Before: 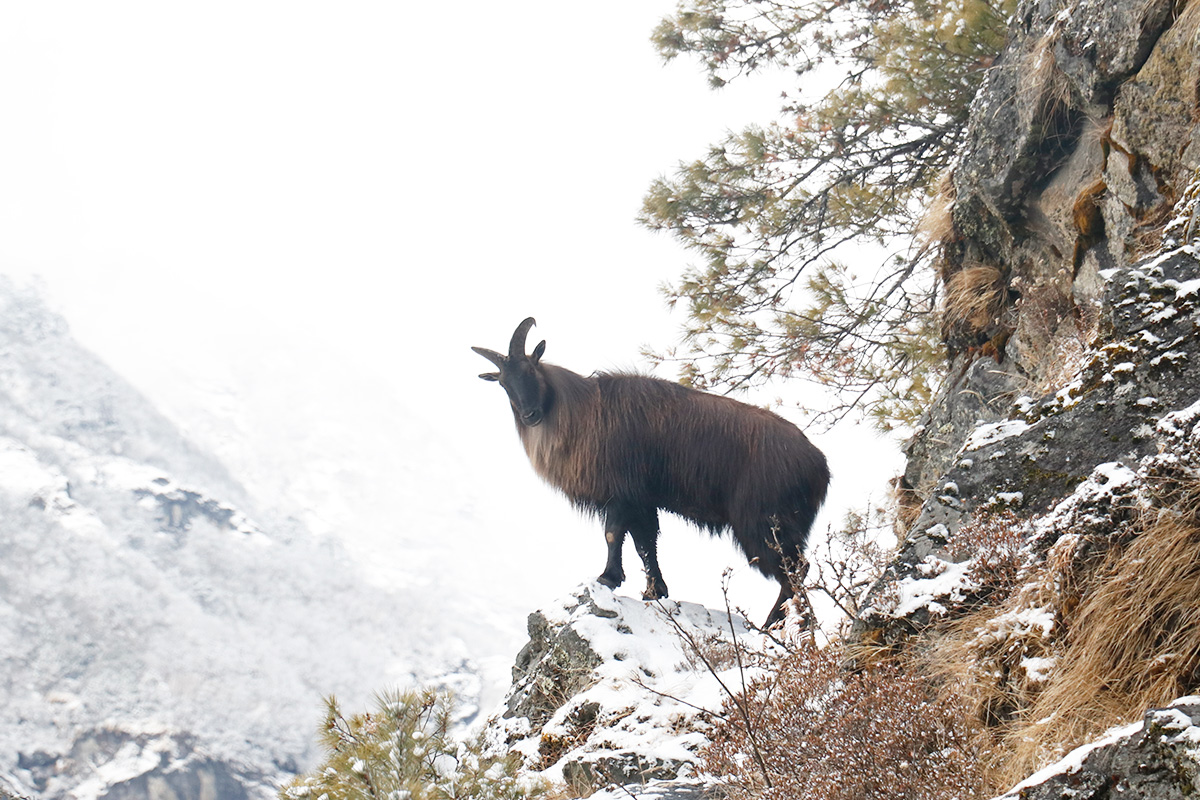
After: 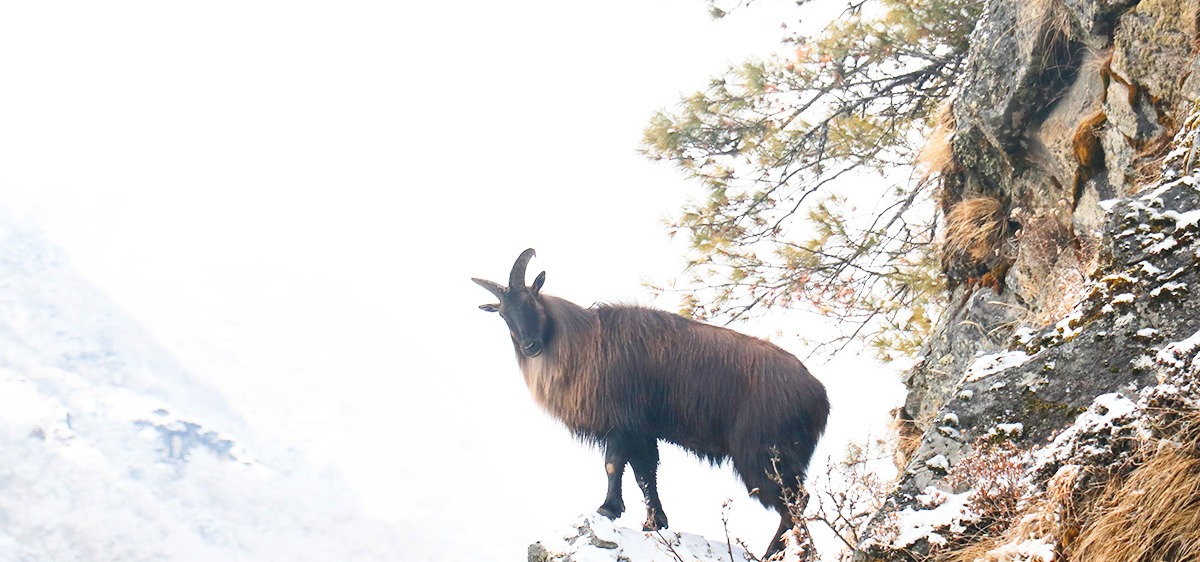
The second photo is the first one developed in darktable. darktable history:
contrast brightness saturation: contrast 0.235, brightness 0.246, saturation 0.382
crop and rotate: top 8.666%, bottom 21.037%
